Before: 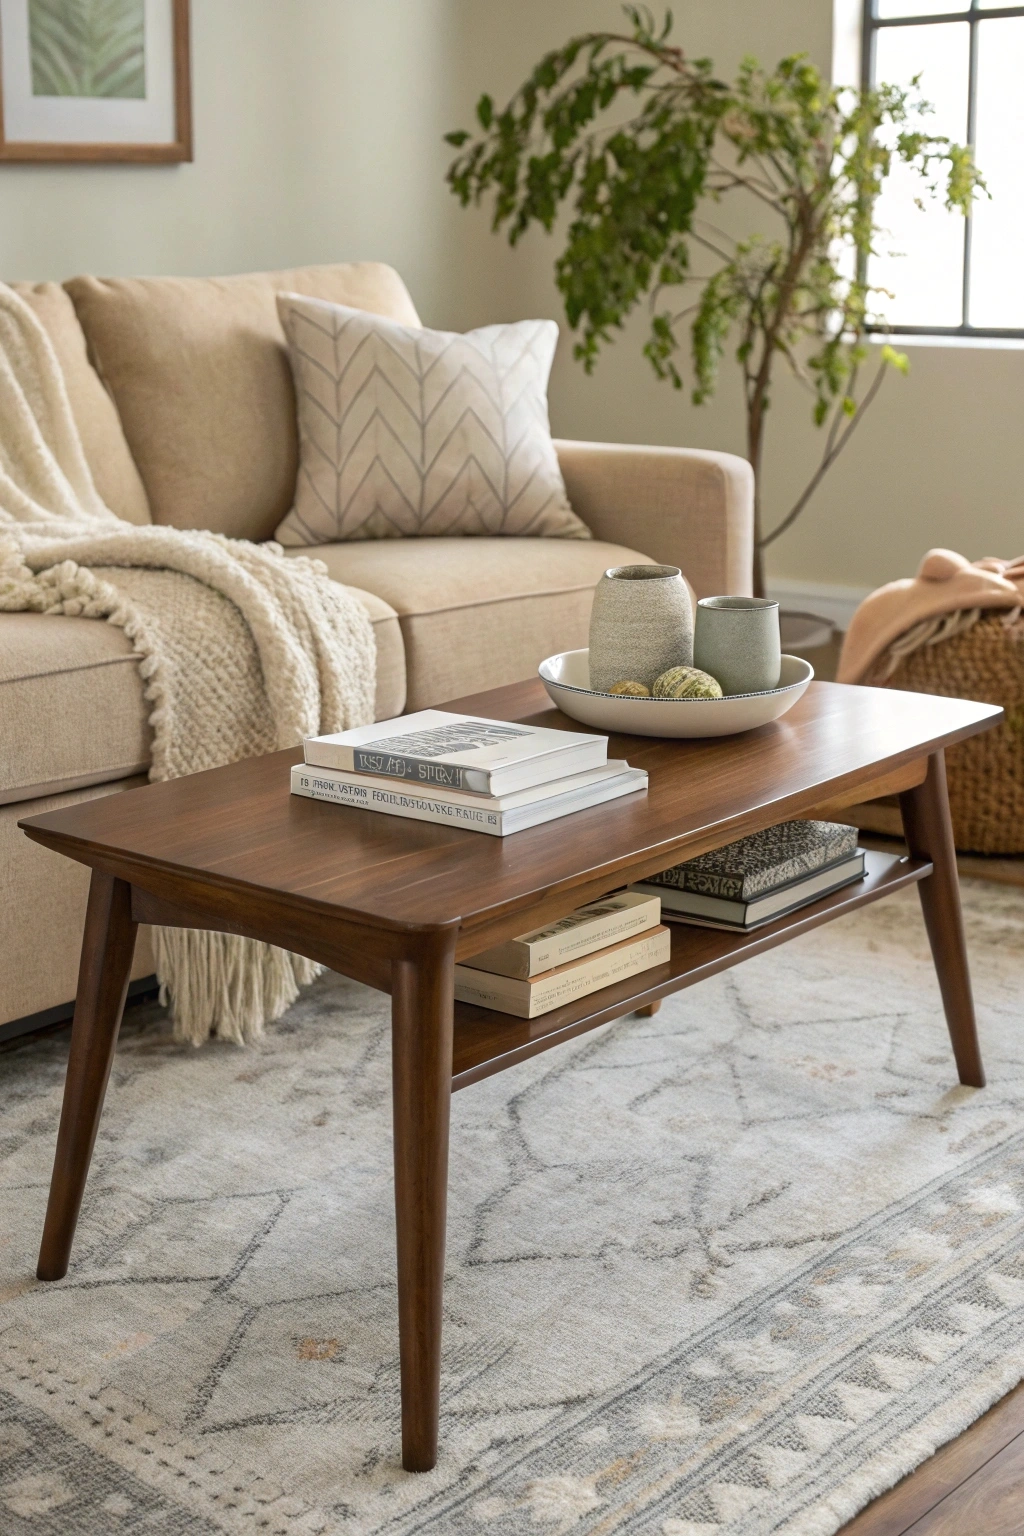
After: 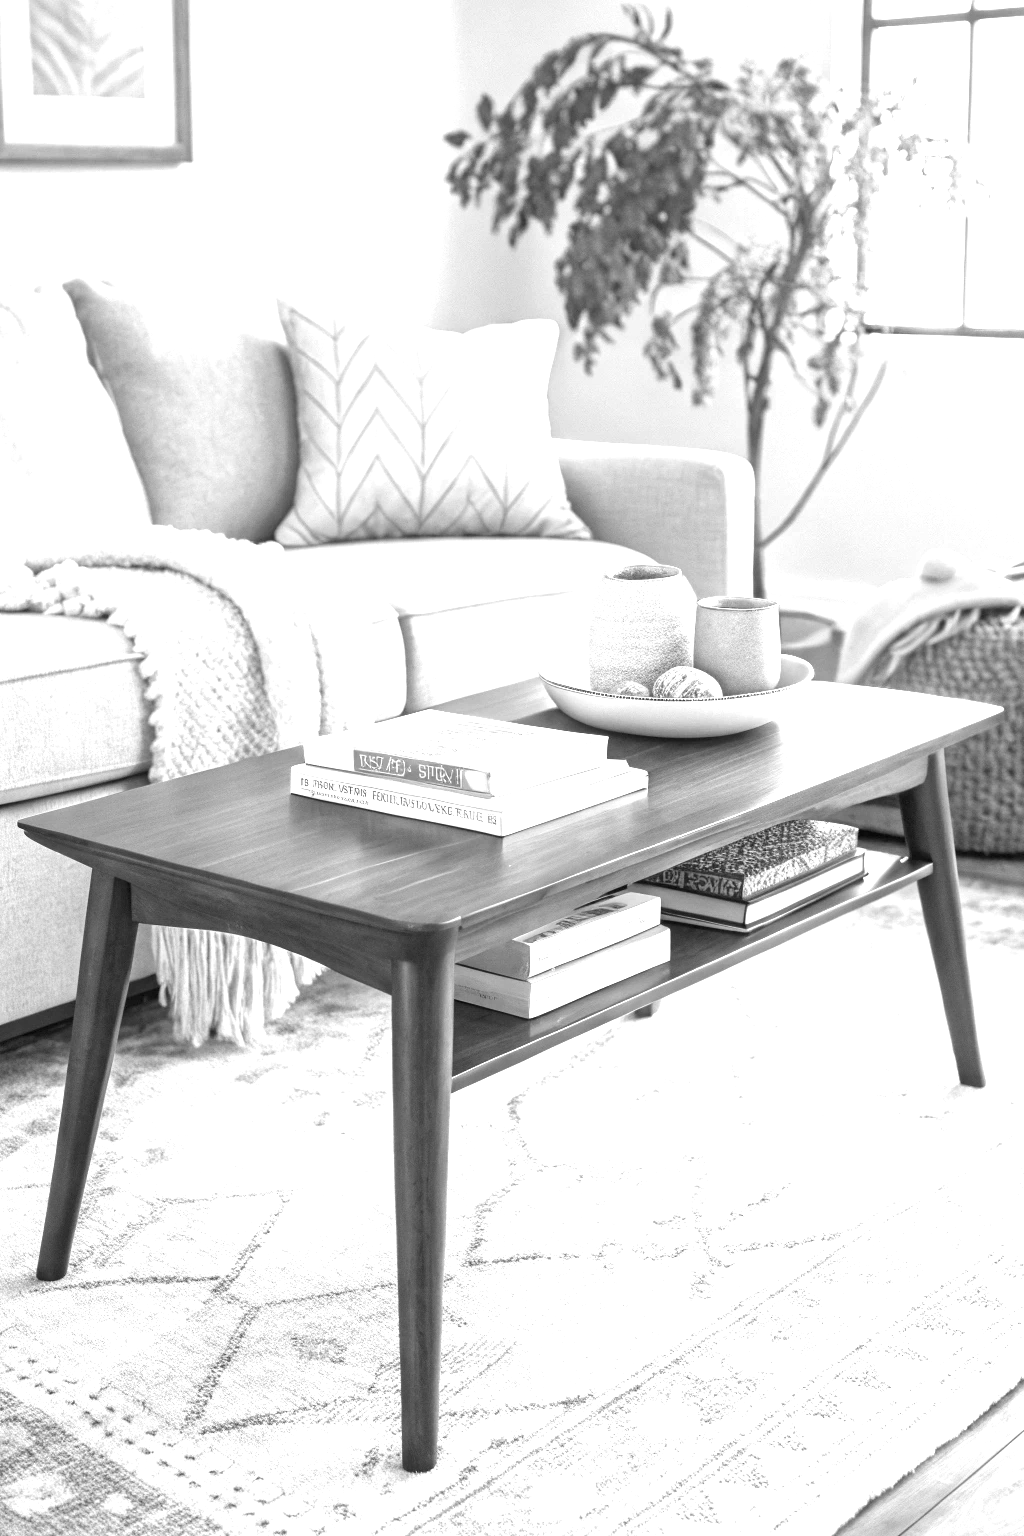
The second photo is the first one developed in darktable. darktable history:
monochrome: on, module defaults
exposure: black level correction 0, exposure 1.741 EV, compensate exposure bias true, compensate highlight preservation false
contrast brightness saturation: saturation -0.17
